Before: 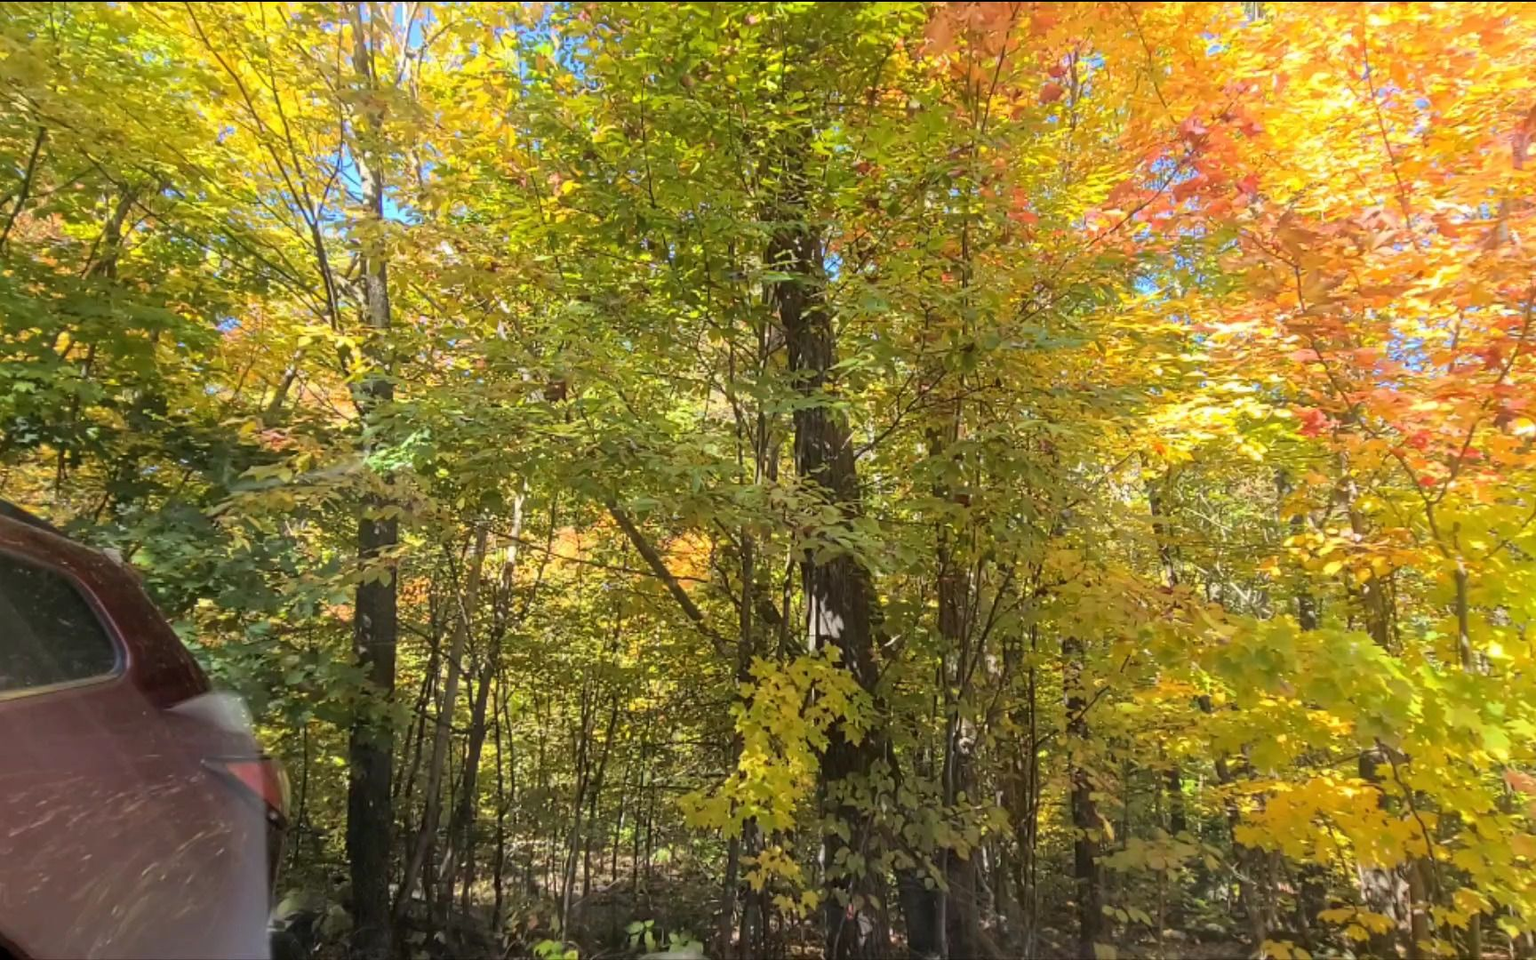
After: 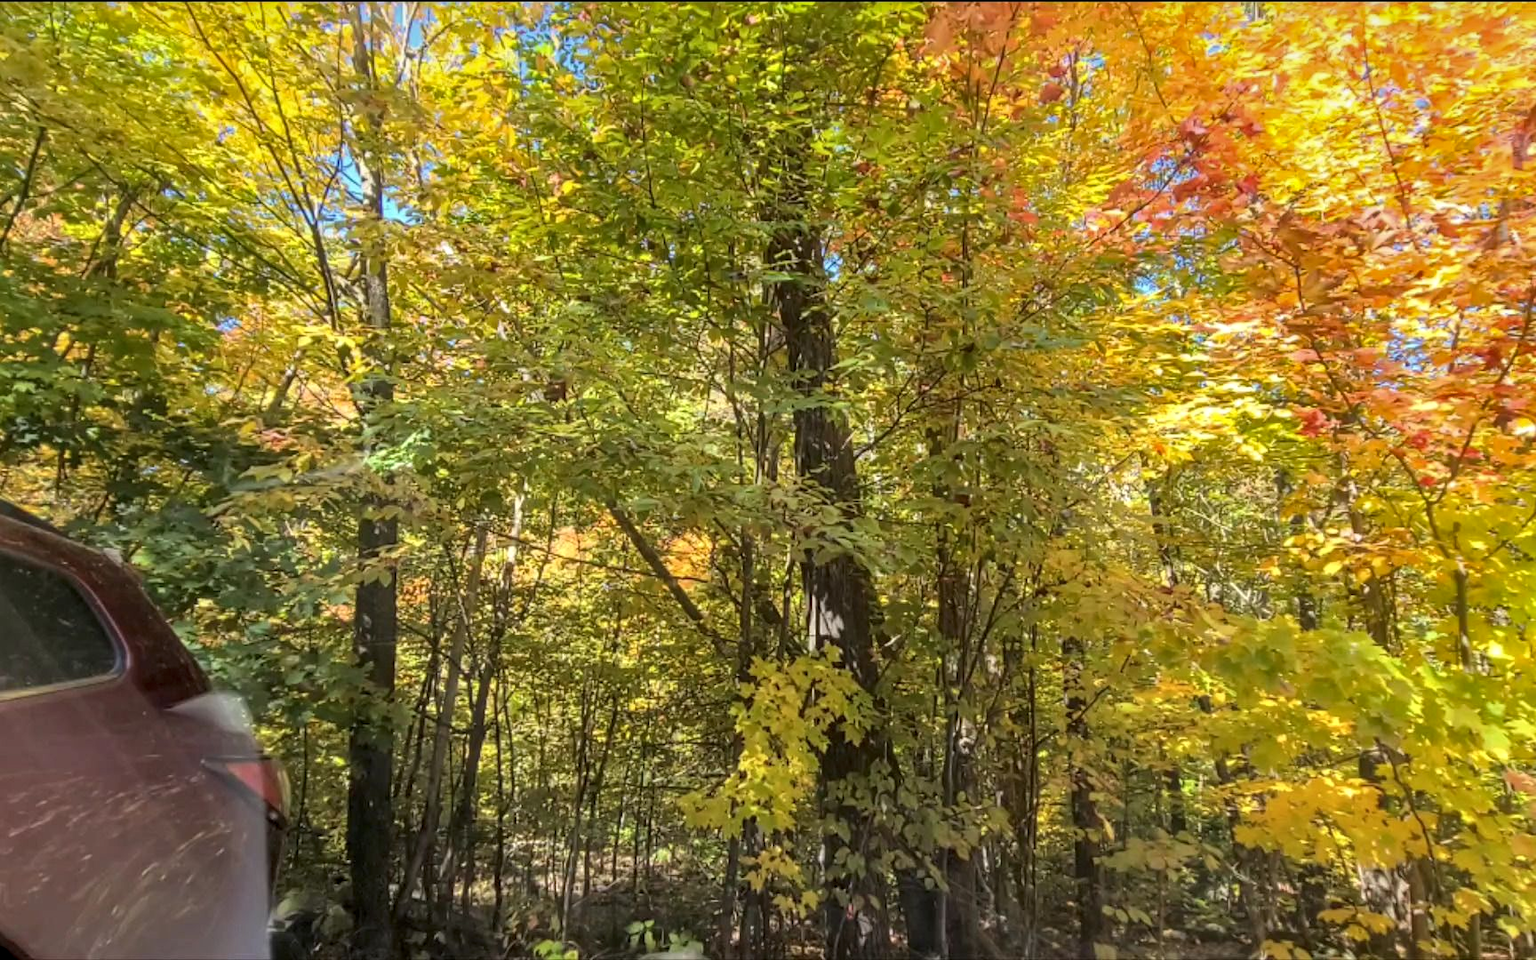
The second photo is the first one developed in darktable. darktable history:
shadows and highlights: shadows 5, soften with gaussian
local contrast: on, module defaults
